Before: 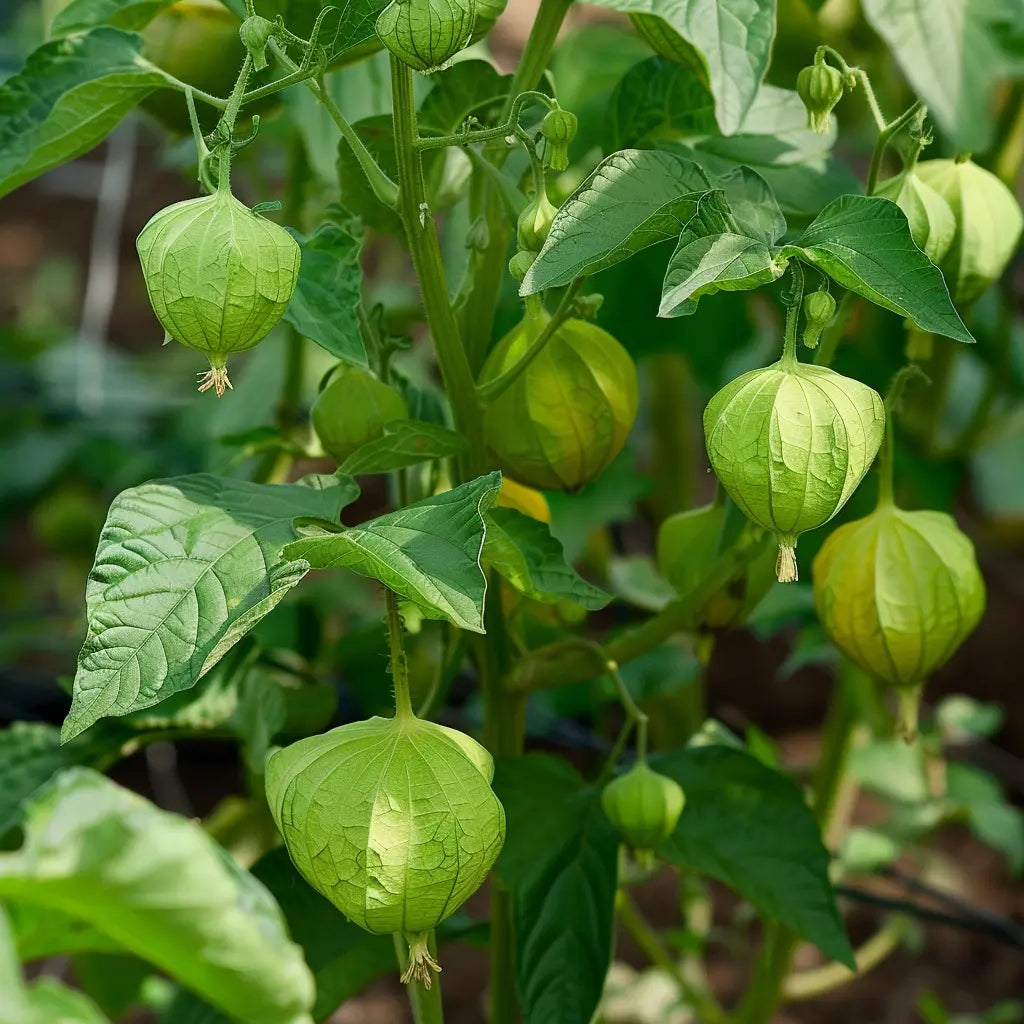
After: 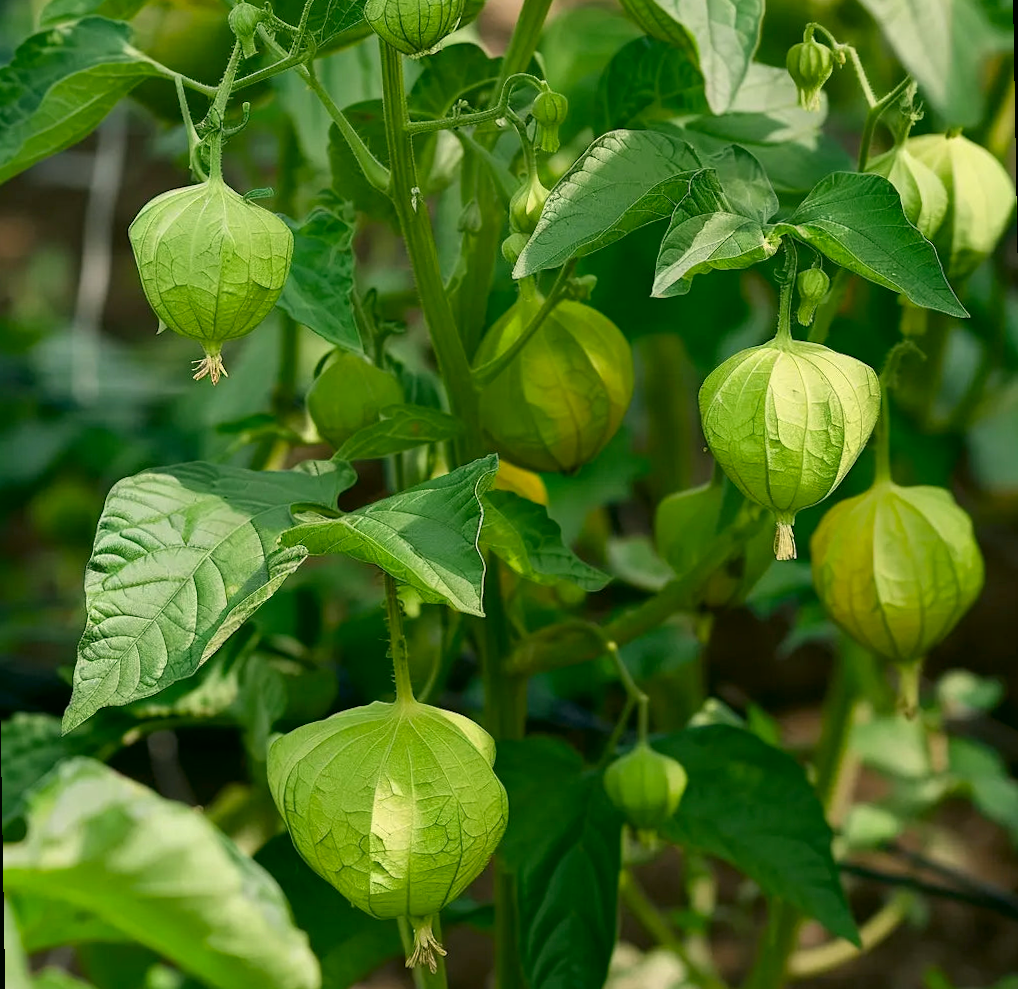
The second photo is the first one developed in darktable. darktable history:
rotate and perspective: rotation -1°, crop left 0.011, crop right 0.989, crop top 0.025, crop bottom 0.975
color correction: highlights a* 4.02, highlights b* 4.98, shadows a* -7.55, shadows b* 4.98
